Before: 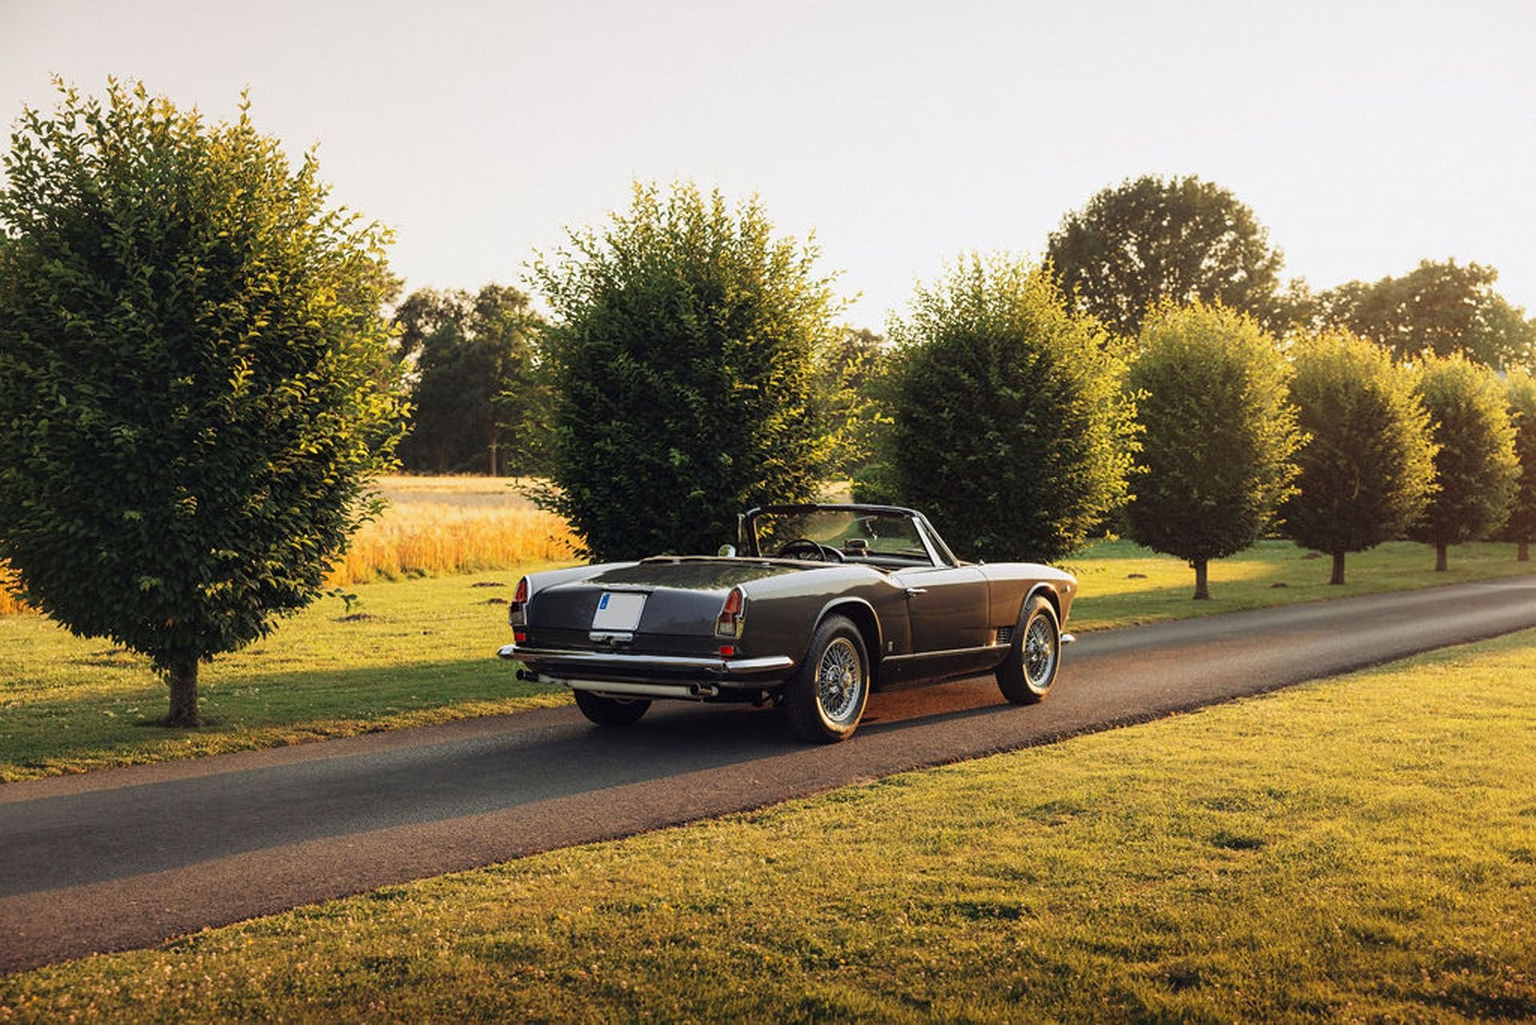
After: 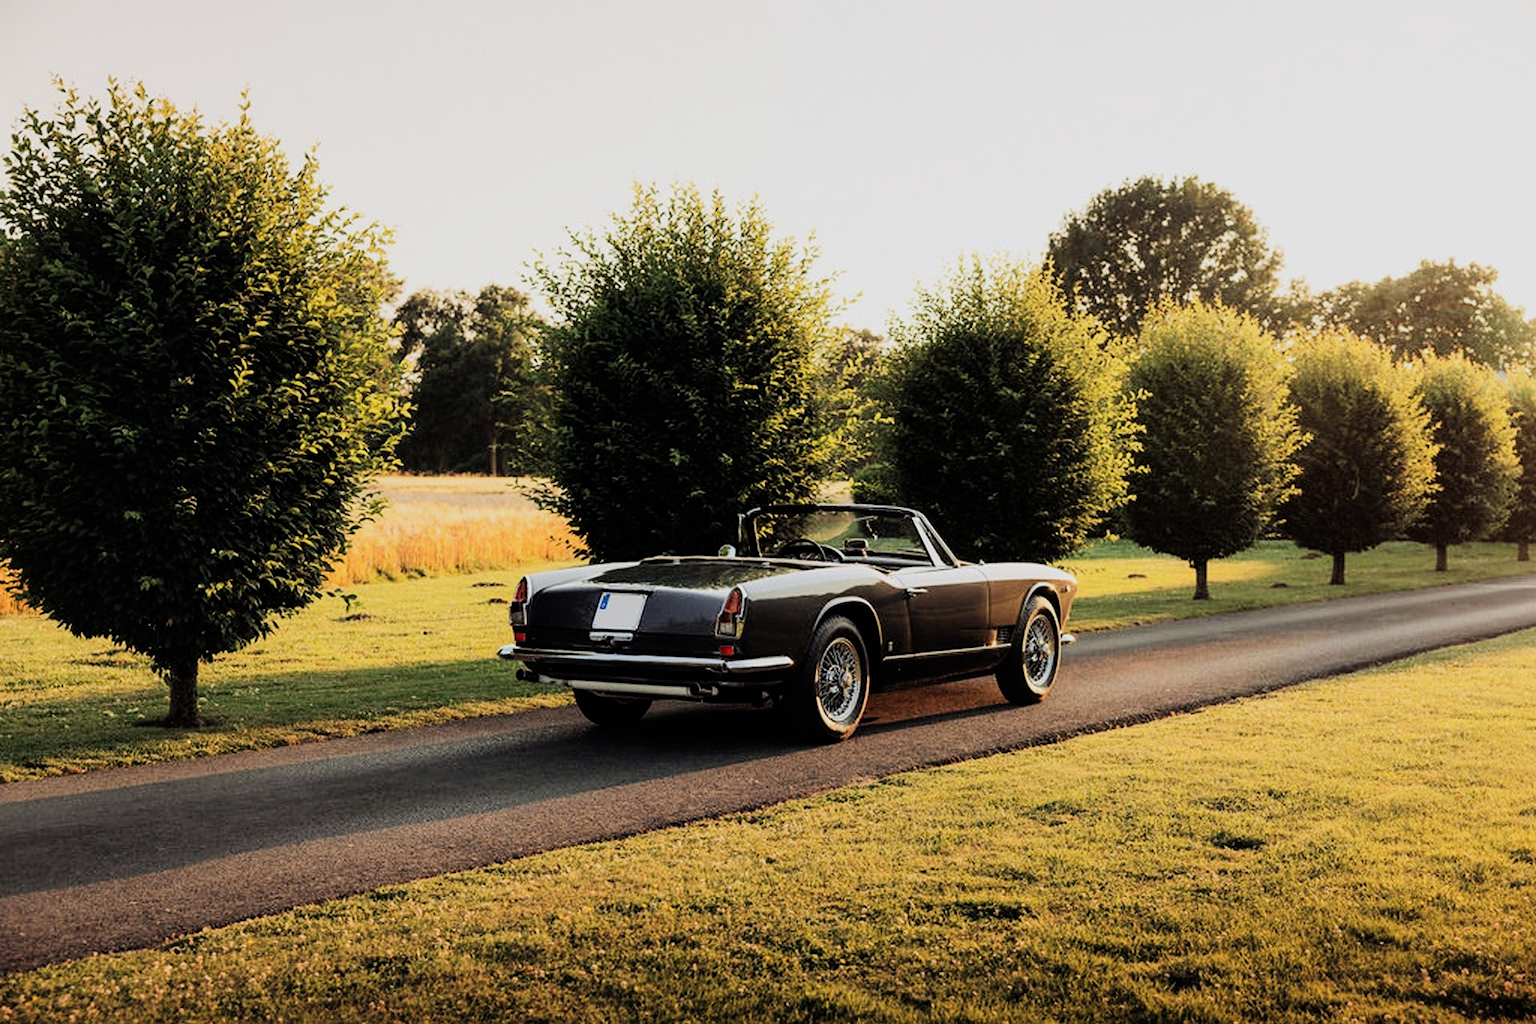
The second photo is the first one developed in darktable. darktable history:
tone equalizer: -8 EV -0.734 EV, -7 EV -0.733 EV, -6 EV -0.586 EV, -5 EV -0.401 EV, -3 EV 0.366 EV, -2 EV 0.6 EV, -1 EV 0.681 EV, +0 EV 0.753 EV, edges refinement/feathering 500, mask exposure compensation -1.57 EV, preserve details no
filmic rgb: black relative exposure -7.41 EV, white relative exposure 4.83 EV, hardness 3.4
